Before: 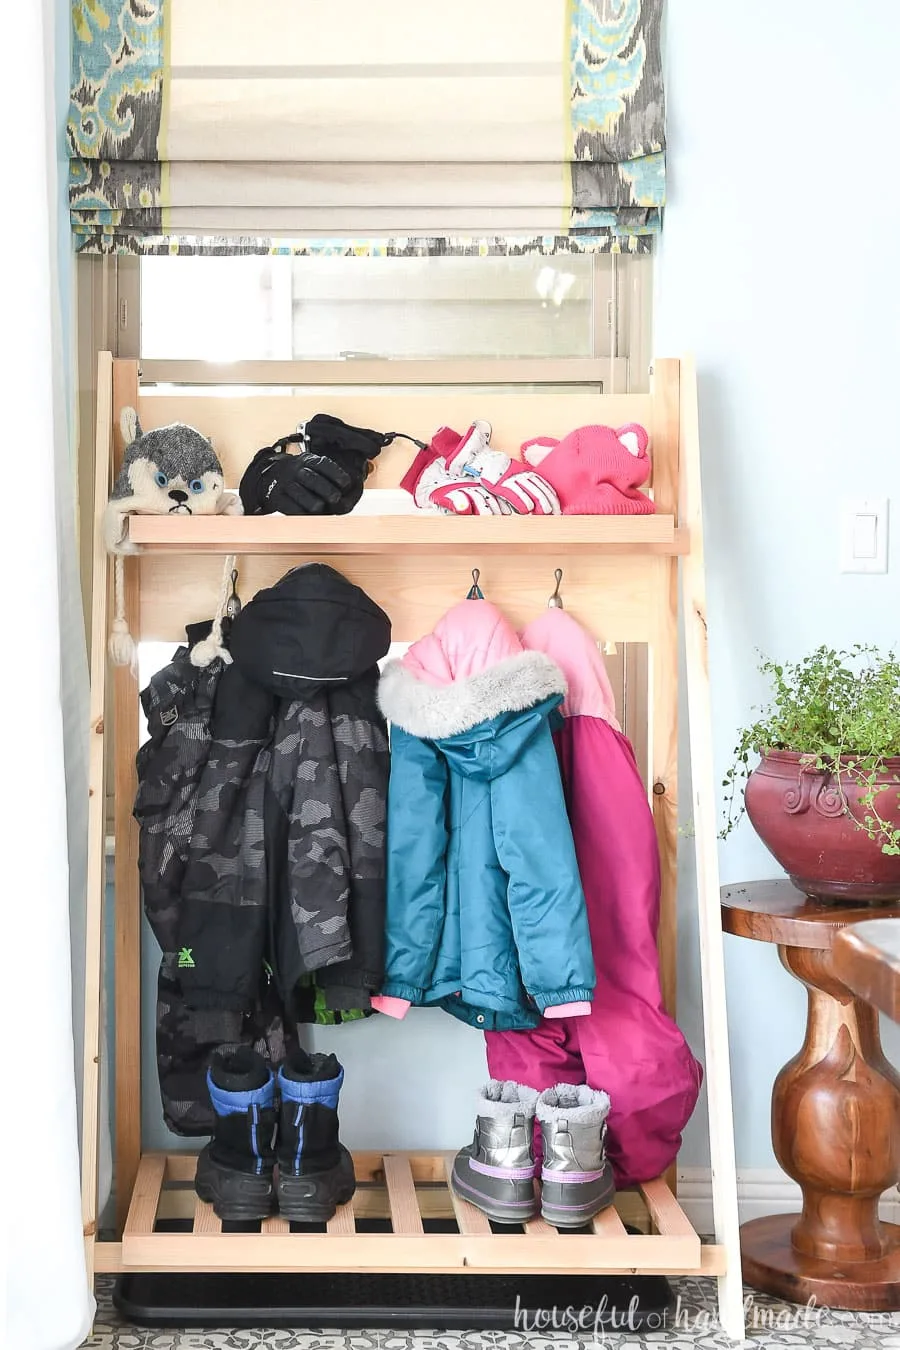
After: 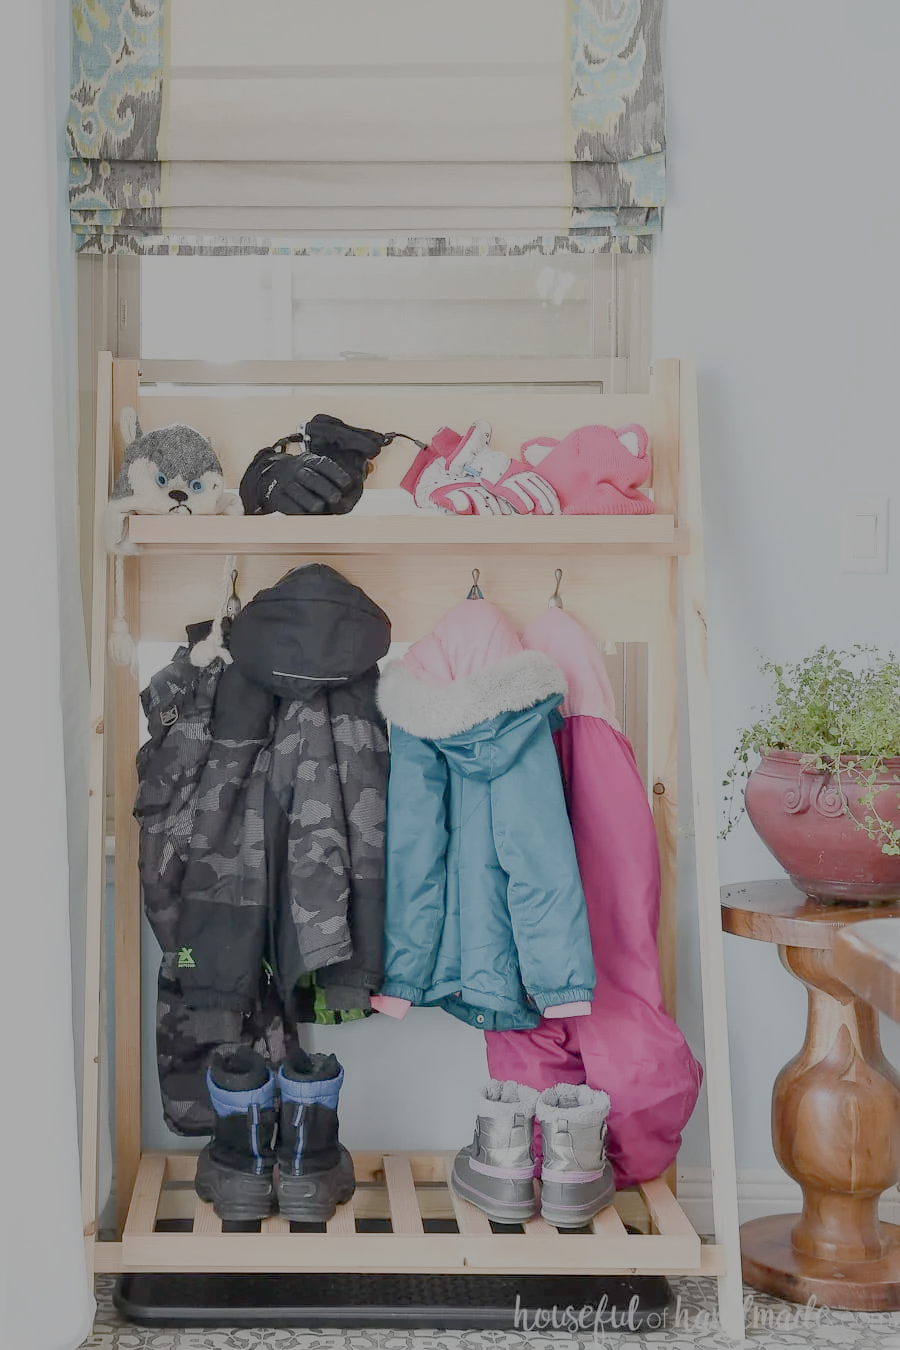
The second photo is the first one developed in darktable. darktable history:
filmic rgb: white relative exposure 8 EV, threshold 3 EV, structure ↔ texture 100%, target black luminance 0%, hardness 2.44, latitude 76.53%, contrast 0.562, shadows ↔ highlights balance 0%, preserve chrominance no, color science v4 (2020), iterations of high-quality reconstruction 10, type of noise poissonian, enable highlight reconstruction true
